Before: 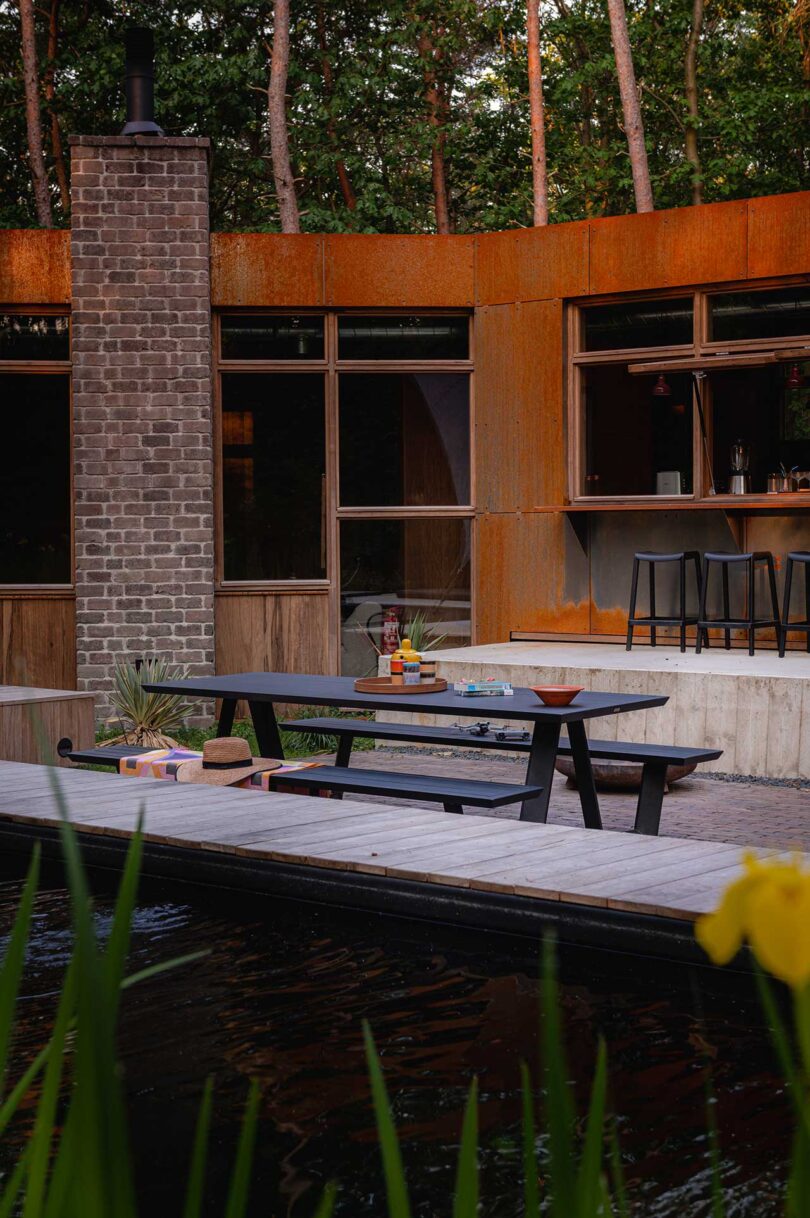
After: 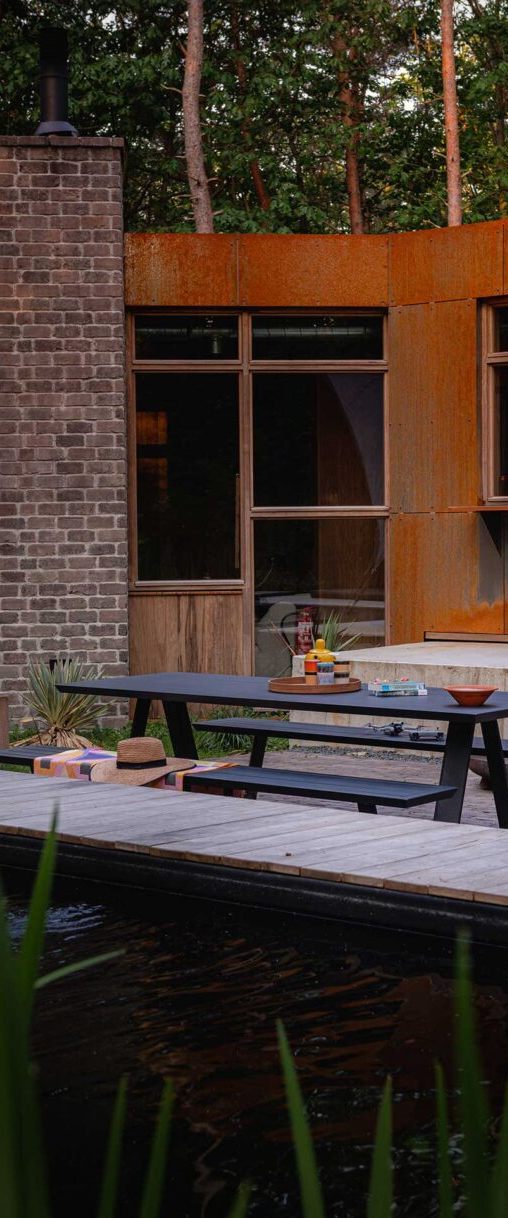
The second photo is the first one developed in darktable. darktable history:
crop: left 10.72%, right 26.445%
vignetting: fall-off radius 60.42%, center (0.036, -0.087)
